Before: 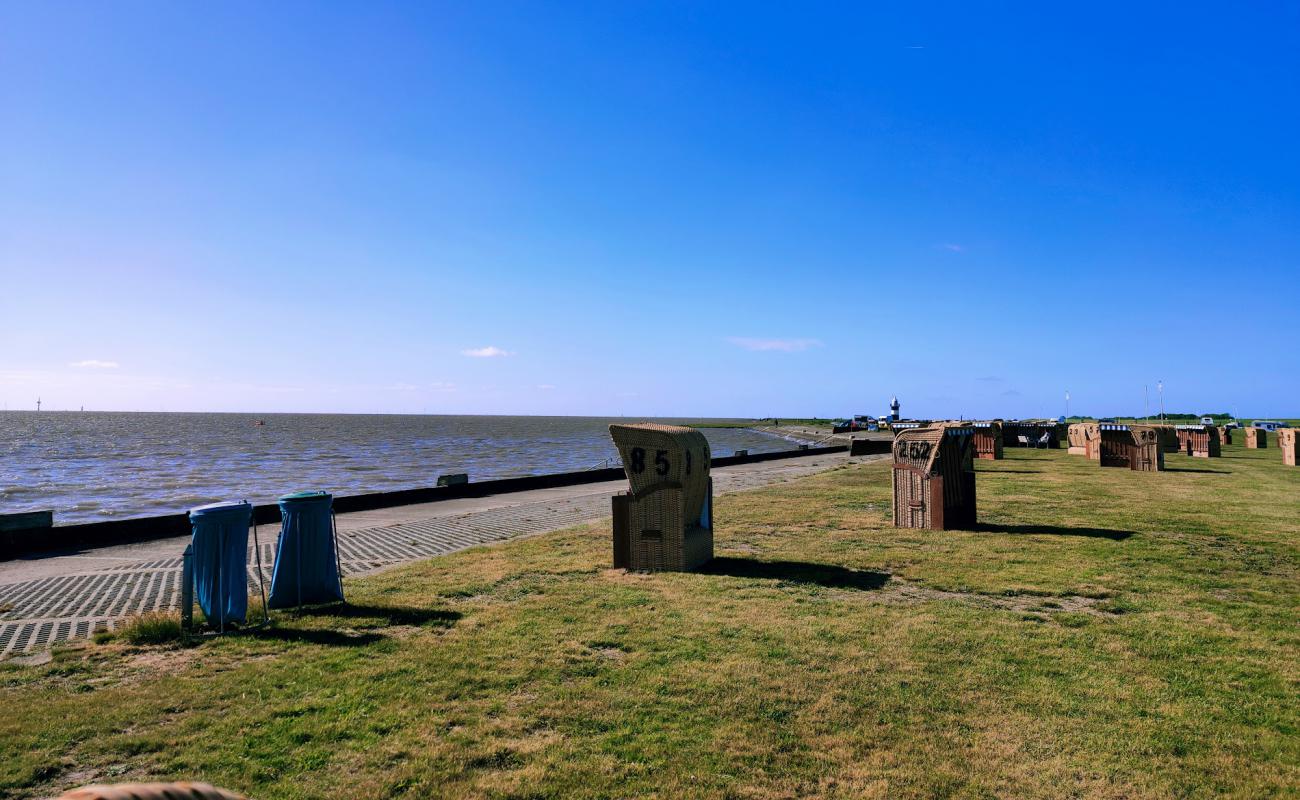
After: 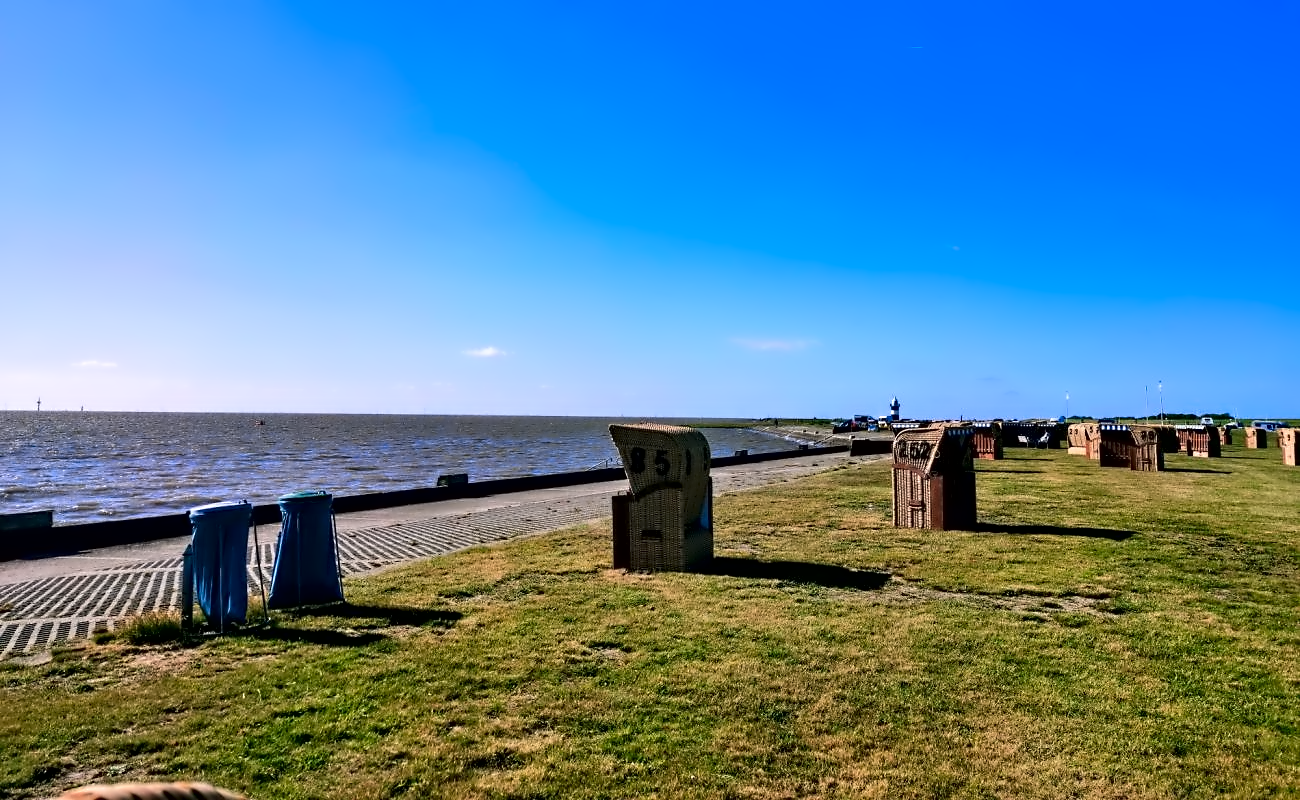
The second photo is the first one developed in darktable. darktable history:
contrast brightness saturation: contrast 0.09, saturation 0.28
contrast equalizer: octaves 7, y [[0.5, 0.542, 0.583, 0.625, 0.667, 0.708], [0.5 ×6], [0.5 ×6], [0, 0.033, 0.067, 0.1, 0.133, 0.167], [0, 0.05, 0.1, 0.15, 0.2, 0.25]]
